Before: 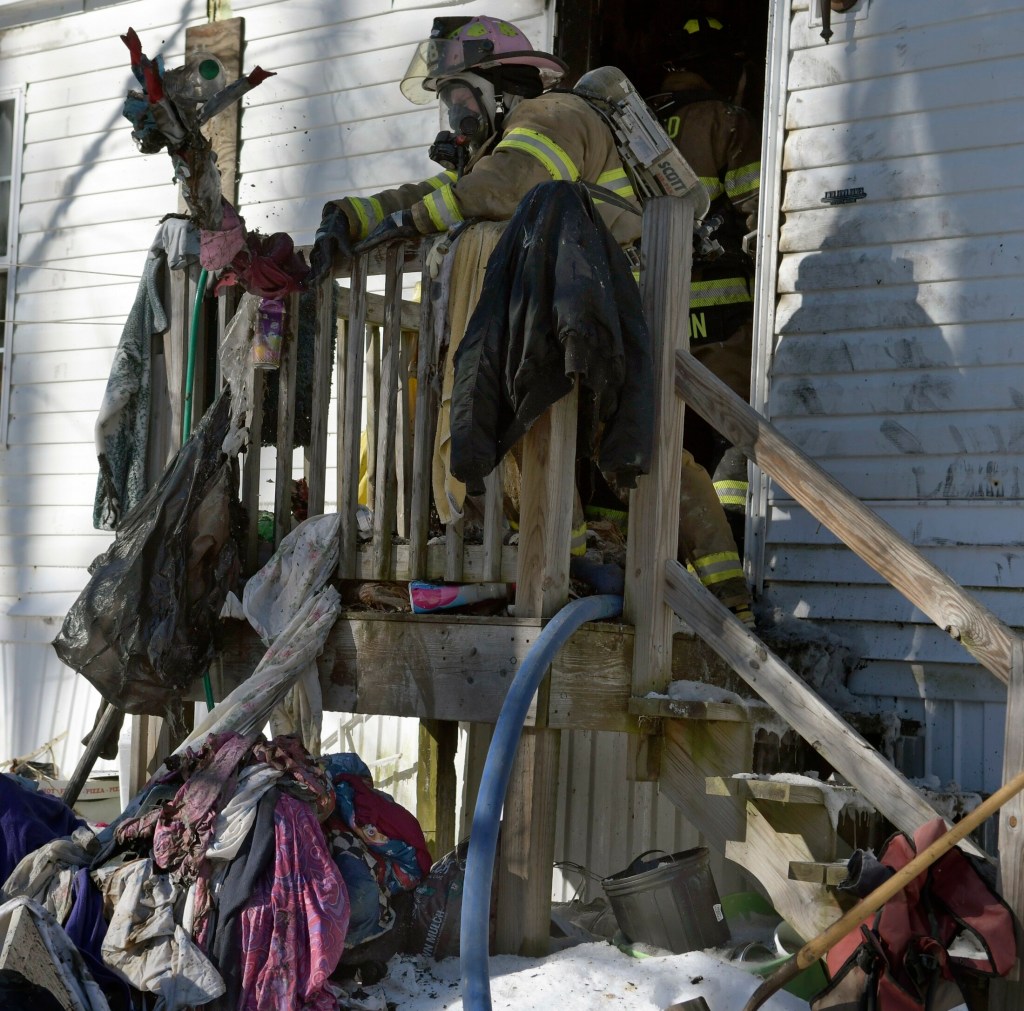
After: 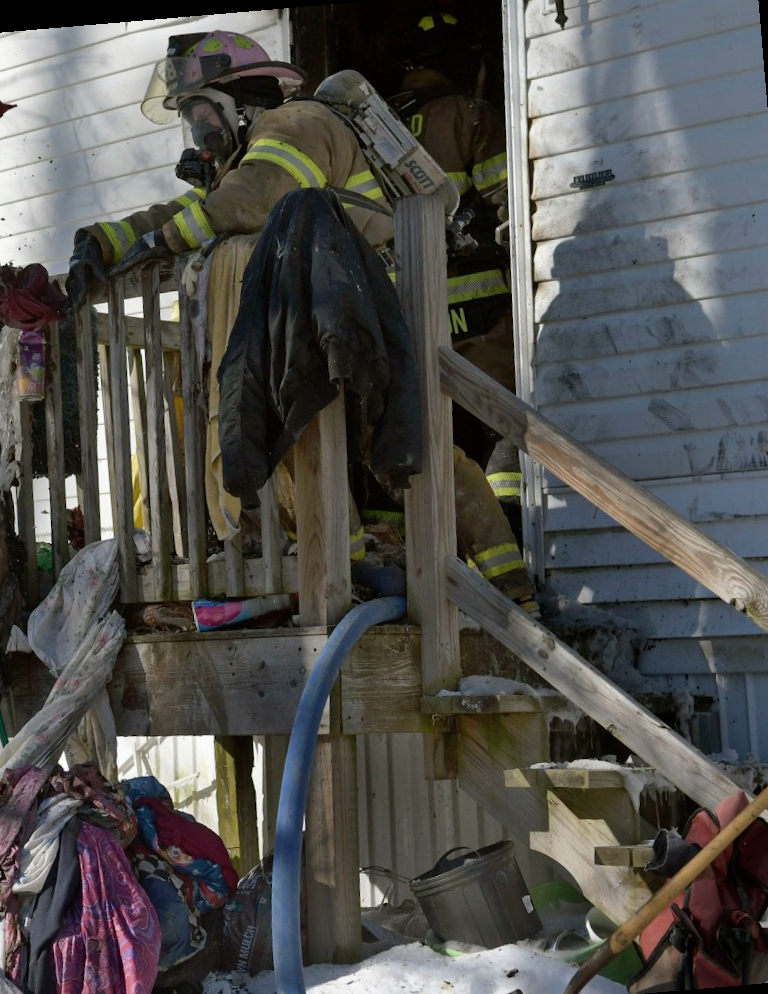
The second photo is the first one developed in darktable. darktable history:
rotate and perspective: rotation -4.86°, automatic cropping off
crop and rotate: left 24.034%, top 2.838%, right 6.406%, bottom 6.299%
